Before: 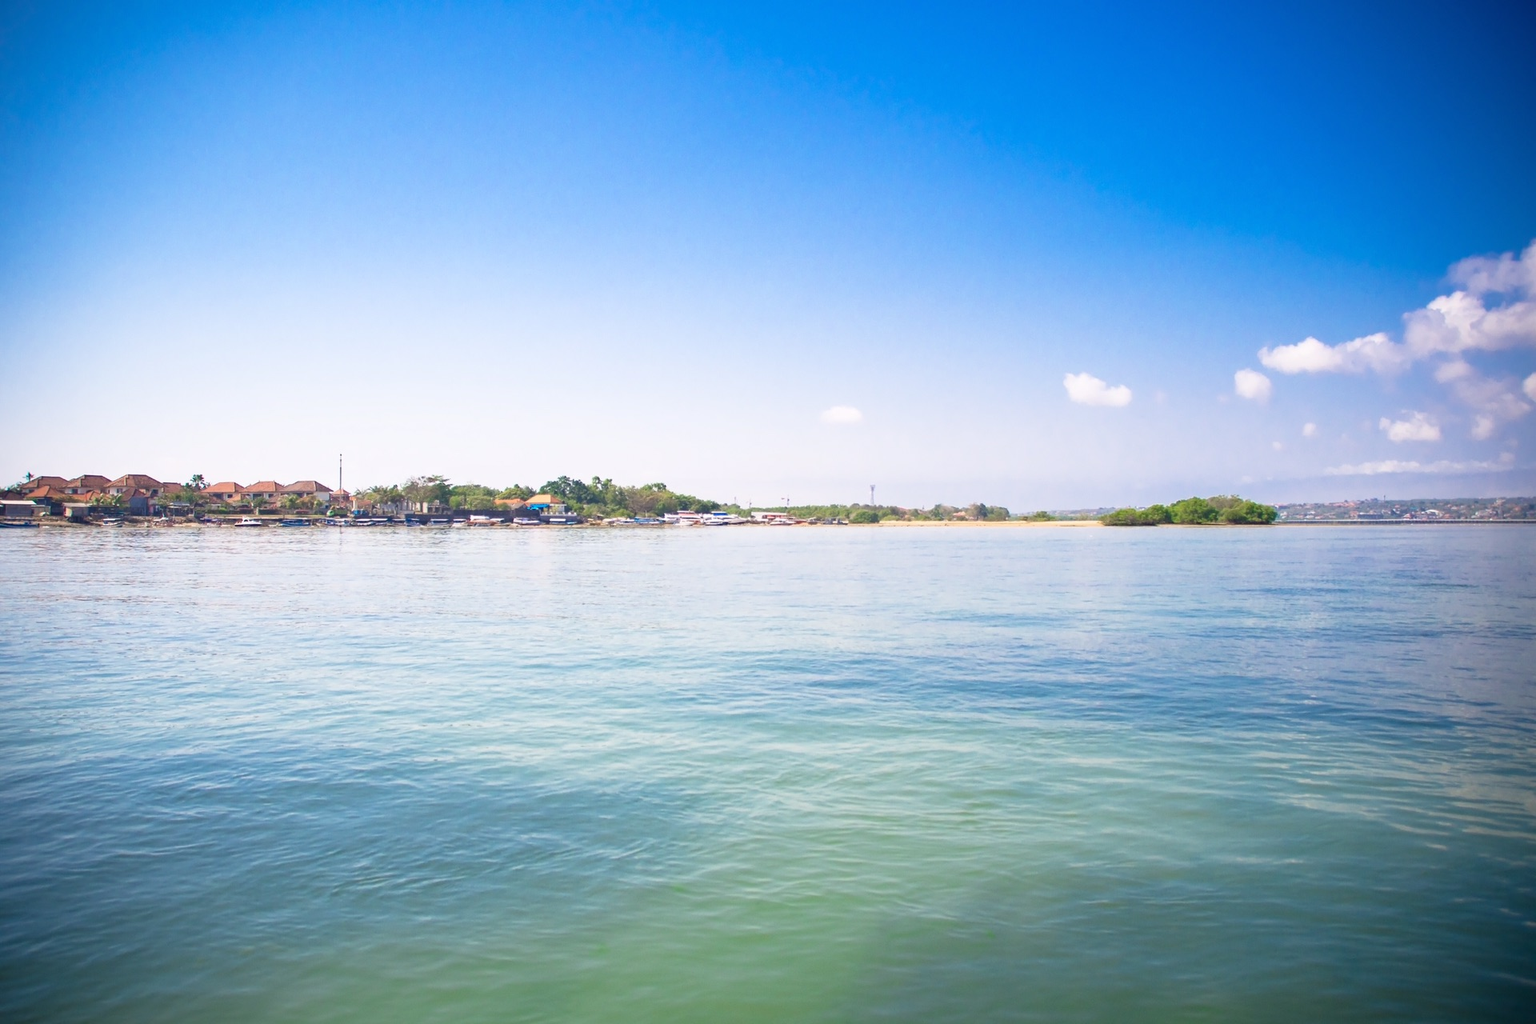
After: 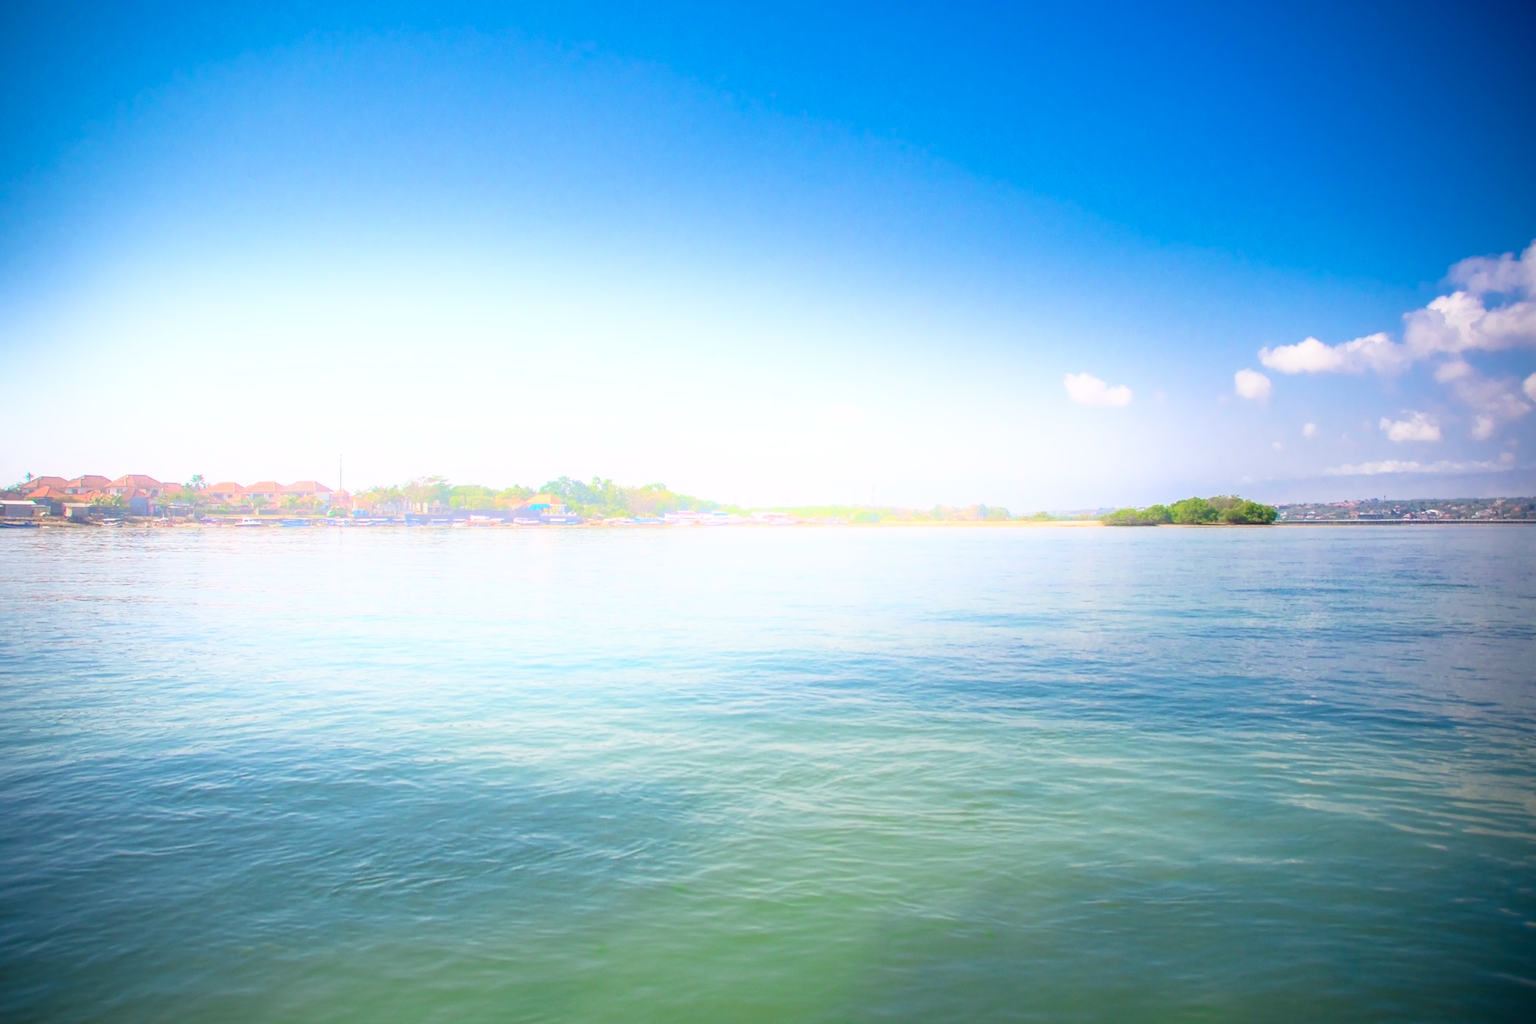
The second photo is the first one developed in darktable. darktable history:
bloom: size 16%, threshold 98%, strength 20%
color calibration: output R [0.946, 0.065, -0.013, 0], output G [-0.246, 1.264, -0.017, 0], output B [0.046, -0.098, 1.05, 0], illuminant custom, x 0.344, y 0.359, temperature 5045.54 K
